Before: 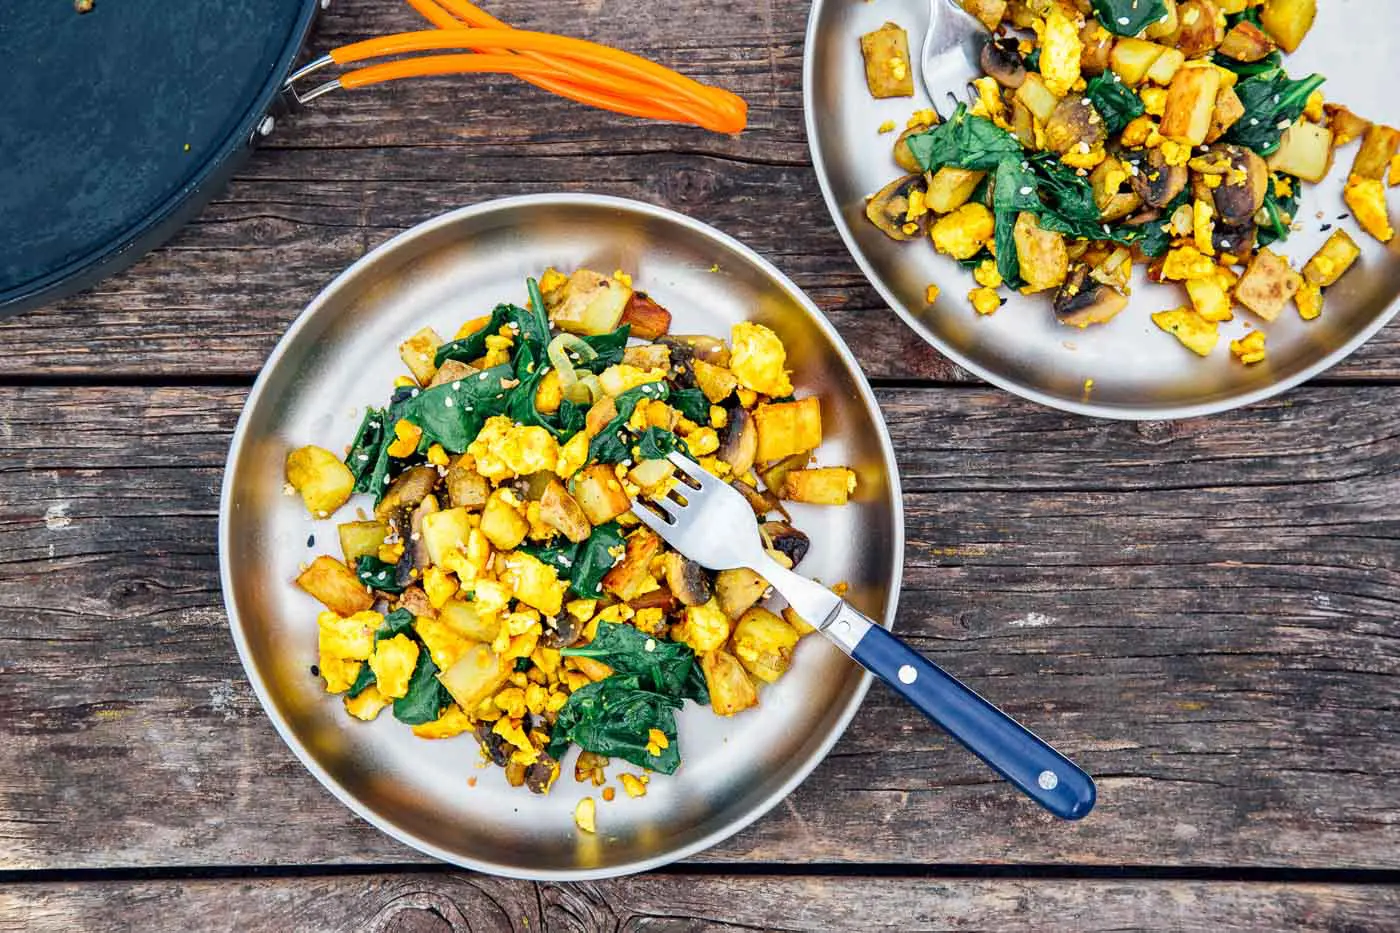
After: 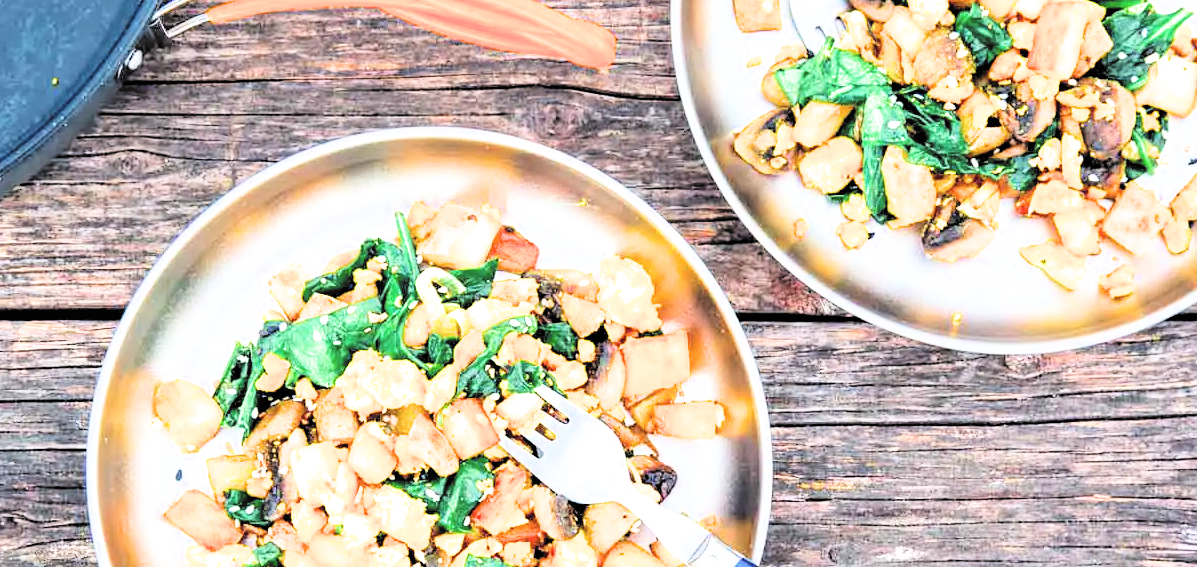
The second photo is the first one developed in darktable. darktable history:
filmic rgb: black relative exposure -5.11 EV, white relative exposure 3.99 EV, hardness 2.9, contrast 1.297, highlights saturation mix -28.54%, color science v6 (2022)
contrast brightness saturation: brightness 0.13
exposure: black level correction 0.001, exposure 1.799 EV, compensate highlight preservation false
crop and rotate: left 9.469%, top 7.252%, right 4.974%, bottom 31.905%
